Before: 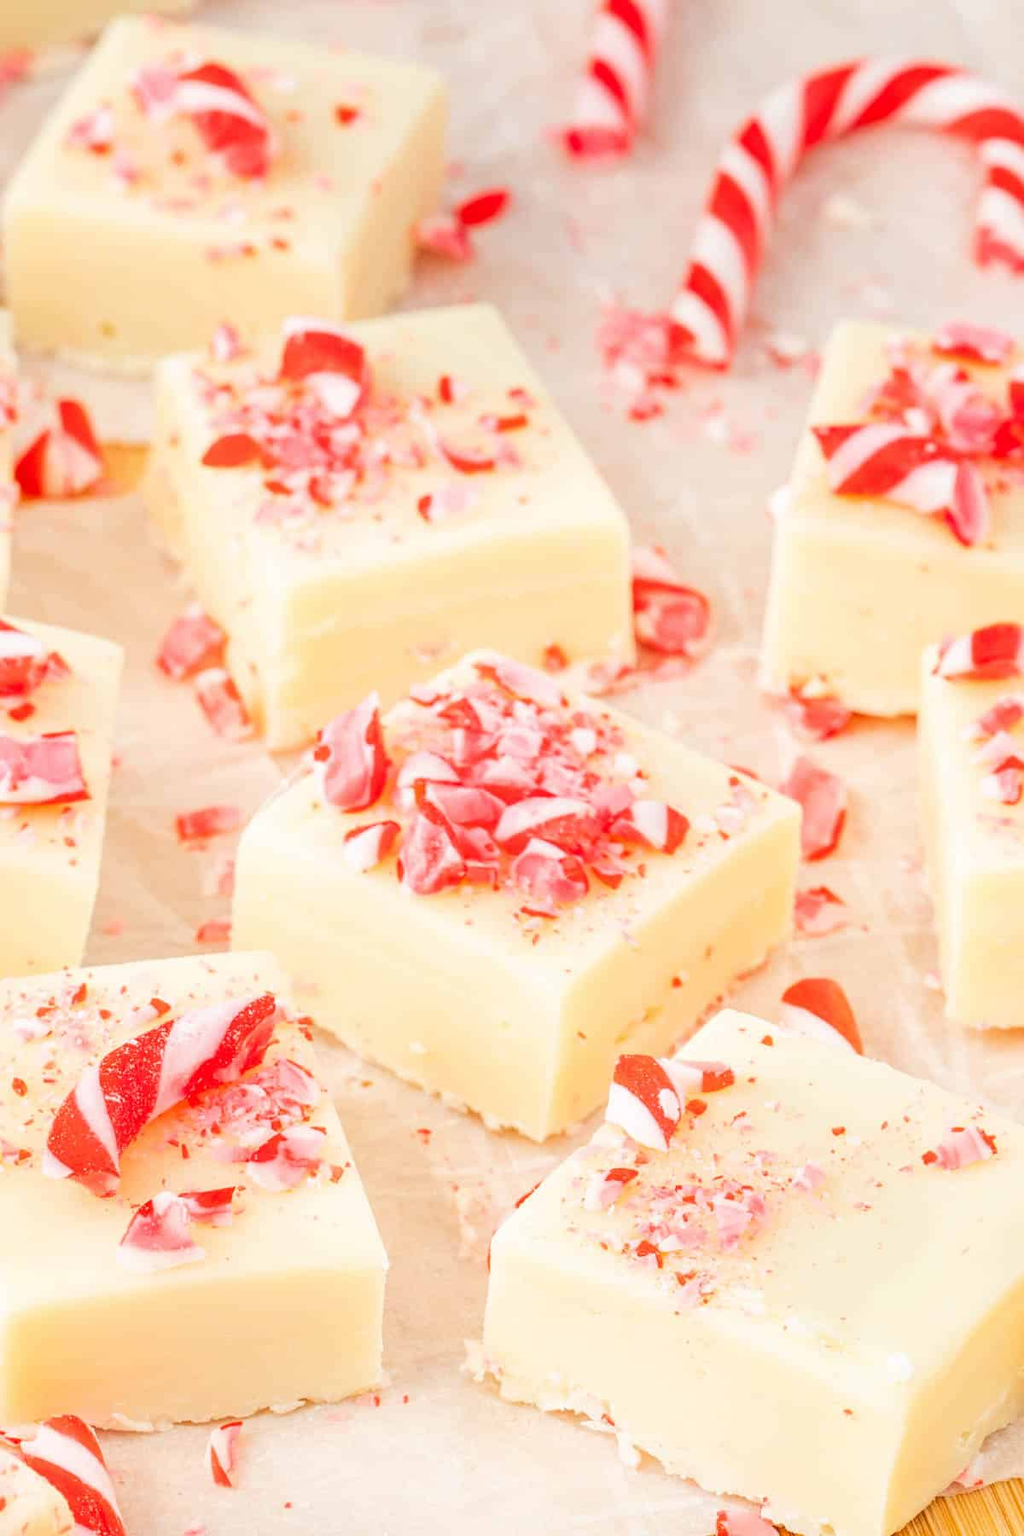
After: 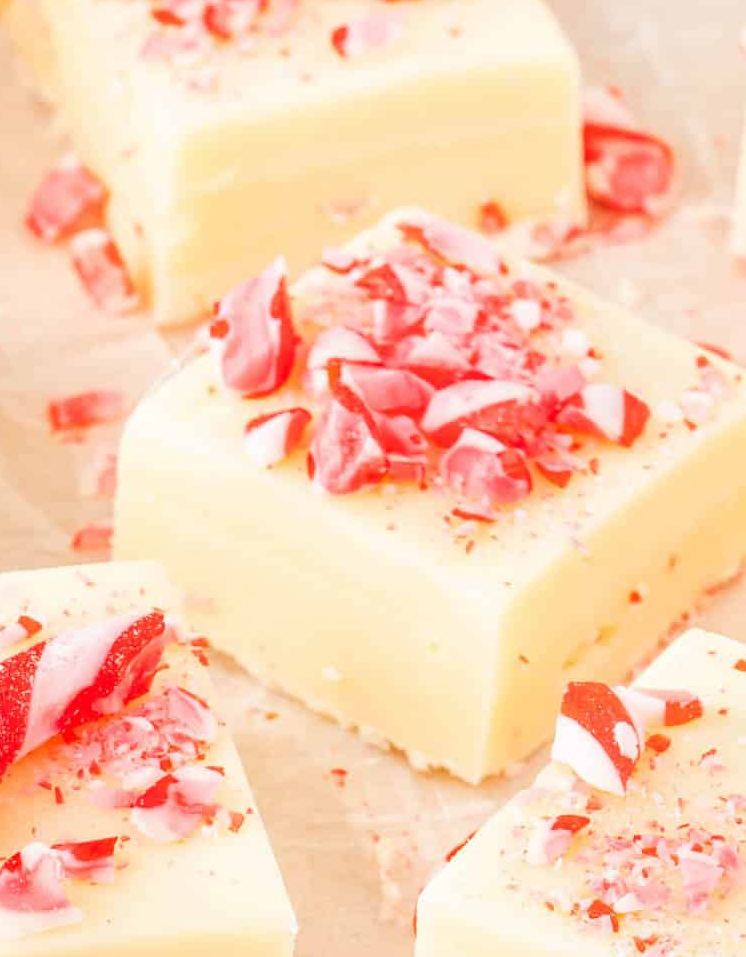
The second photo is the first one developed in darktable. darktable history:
crop: left 13.233%, top 30.78%, right 24.528%, bottom 16.009%
